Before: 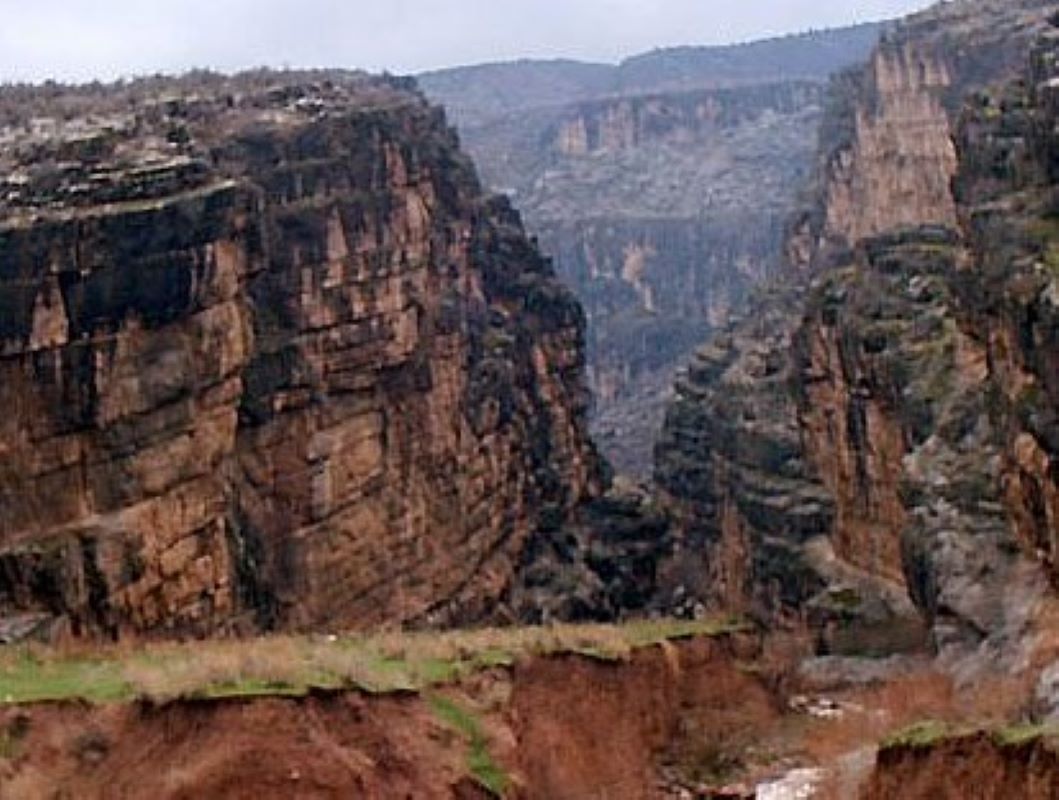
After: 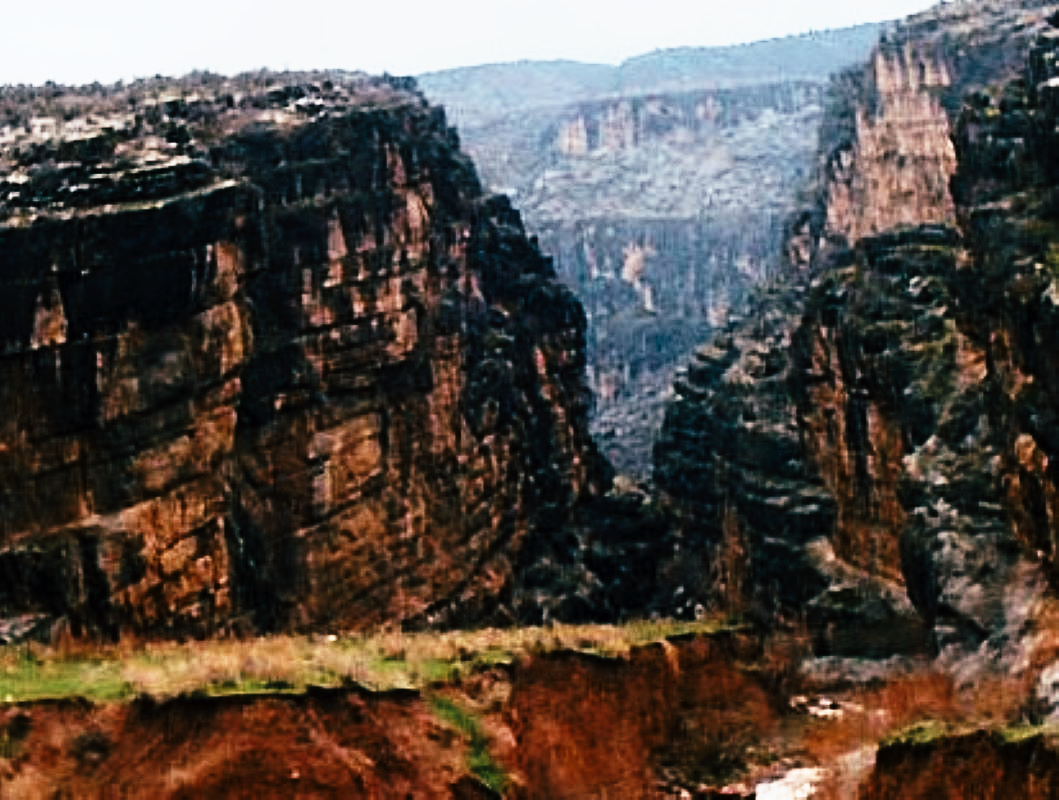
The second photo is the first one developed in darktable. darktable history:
tone curve: curves: ch0 [(0, 0) (0.003, 0.001) (0.011, 0.005) (0.025, 0.01) (0.044, 0.016) (0.069, 0.019) (0.1, 0.024) (0.136, 0.03) (0.177, 0.045) (0.224, 0.071) (0.277, 0.122) (0.335, 0.202) (0.399, 0.326) (0.468, 0.471) (0.543, 0.638) (0.623, 0.798) (0.709, 0.913) (0.801, 0.97) (0.898, 0.983) (1, 1)], preserve colors none
color look up table: target L [95.86, 66.21, 75.67, 57.67, 67.12, 70.98, 51.63, 56.99, 55.39, 52.41, 56.15, 42.51, 42.07, 23.68, 200, 67.09, 70.44, 53.36, 53.57, 41.4, 44.85, 43.37, 38.69, 27.31, 15.53, 0.111, 81.24, 69.22, 68.91, 70.05, 44.33, 50.15, 56.33, 39.9, 37.56, 33.51, 38.74, 36.76, 40.14, 27.85, 4.597, 57.61, 78.27, 71.27, 55.59, 55.41, 54.19, 44.11, 26.46], target a [-4.111, 2.544, -0.486, -18.23, 0.053, -14.02, -22.3, -23.44, -11.78, 4.348, -0.53, -17.85, -15.22, -14.39, 0, 3.307, 8.514, 15.21, 24.76, 30.77, 21.26, 19.31, 20.35, 28.22, -0.684, 0.699, 3.21, 16.32, 15.16, -1.648, 37.68, 30.96, 16.68, 32.78, 30.81, 17.04, 0.832, -3.013, -1.001, 23.58, 6.883, -17.27, -14.79, -12.51, -15.5, -16.75, -13.2, -9.89, -11.72], target b [24.13, 40.65, 24.65, -11.23, 43.09, 6.862, 26.66, 18.73, 21.78, 29.84, 7.013, 11.49, 4.451, 13.8, 0, 42.76, 16.86, 31.07, -1.769, 23.3, 3.611, 27.96, 31.36, 41.5, 2.667, -2.619, -4.038, -13.7, -4.135, 2.092, -22.51, -15.31, -10.18, -24.88, -12.99, -10.15, -20.56, -14.92, -19.5, -23.87, -18.97, -13.3, -20.89, -15.97, -13.11, -9.595, -14.34, -9.852, -5.407], num patches 49
